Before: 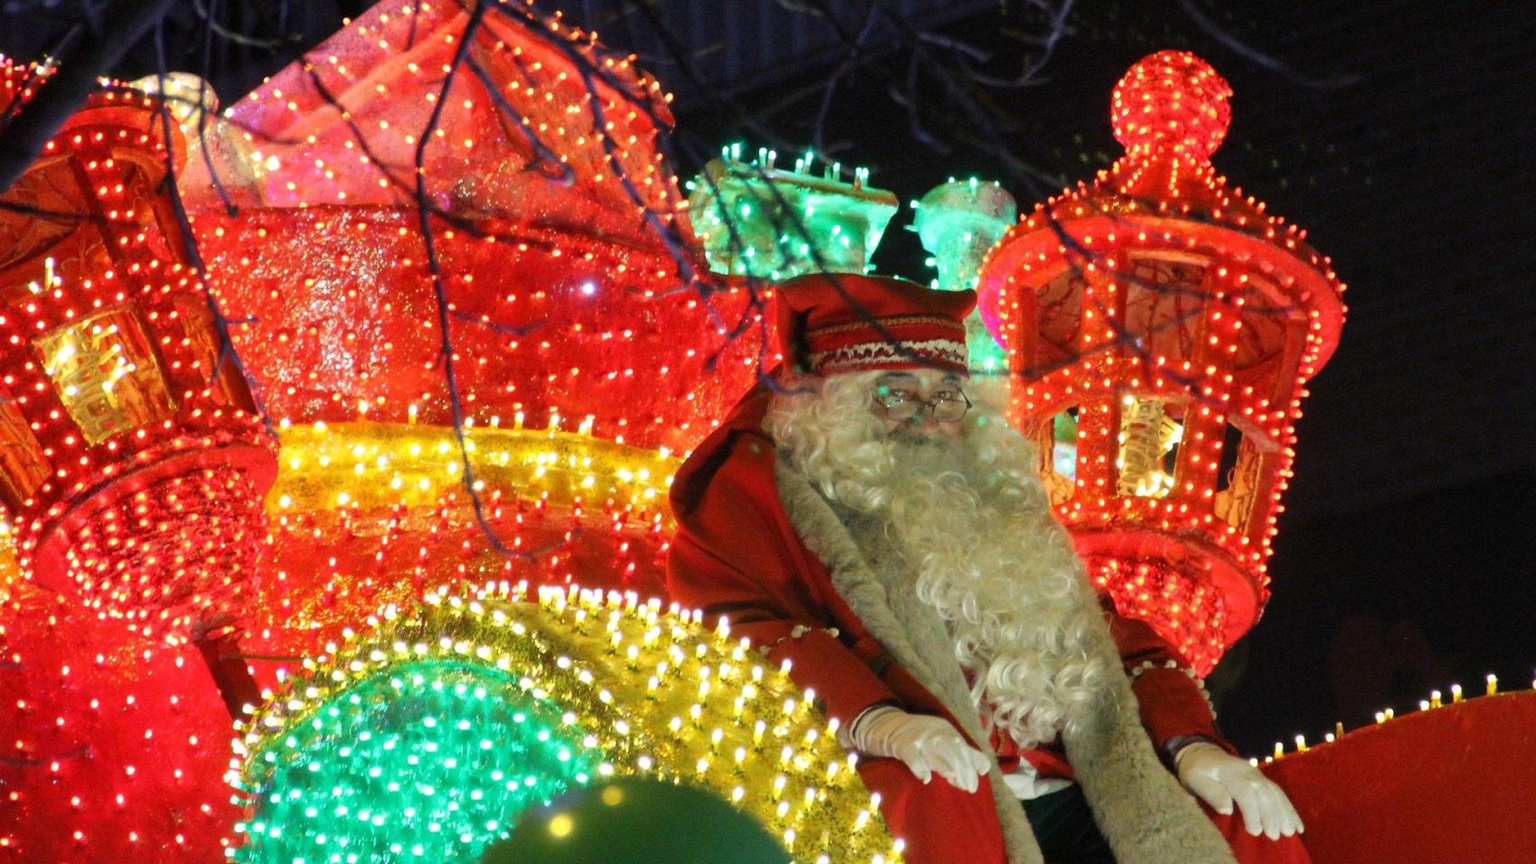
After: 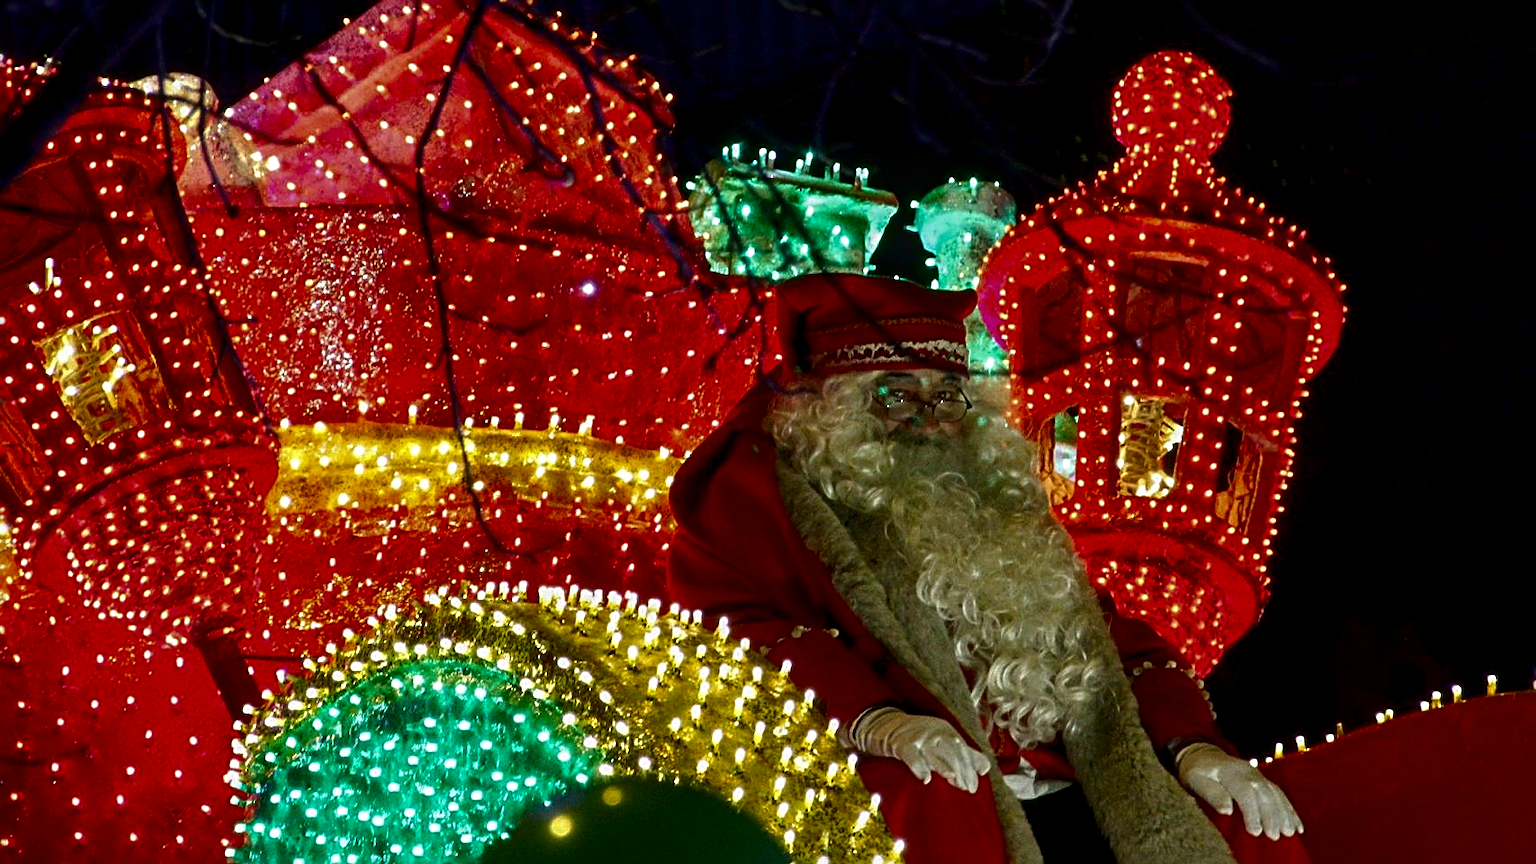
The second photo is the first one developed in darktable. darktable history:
local contrast: on, module defaults
sharpen: radius 2.659, amount 0.655
contrast brightness saturation: brightness -0.513
exposure: black level correction 0, compensate highlight preservation false
